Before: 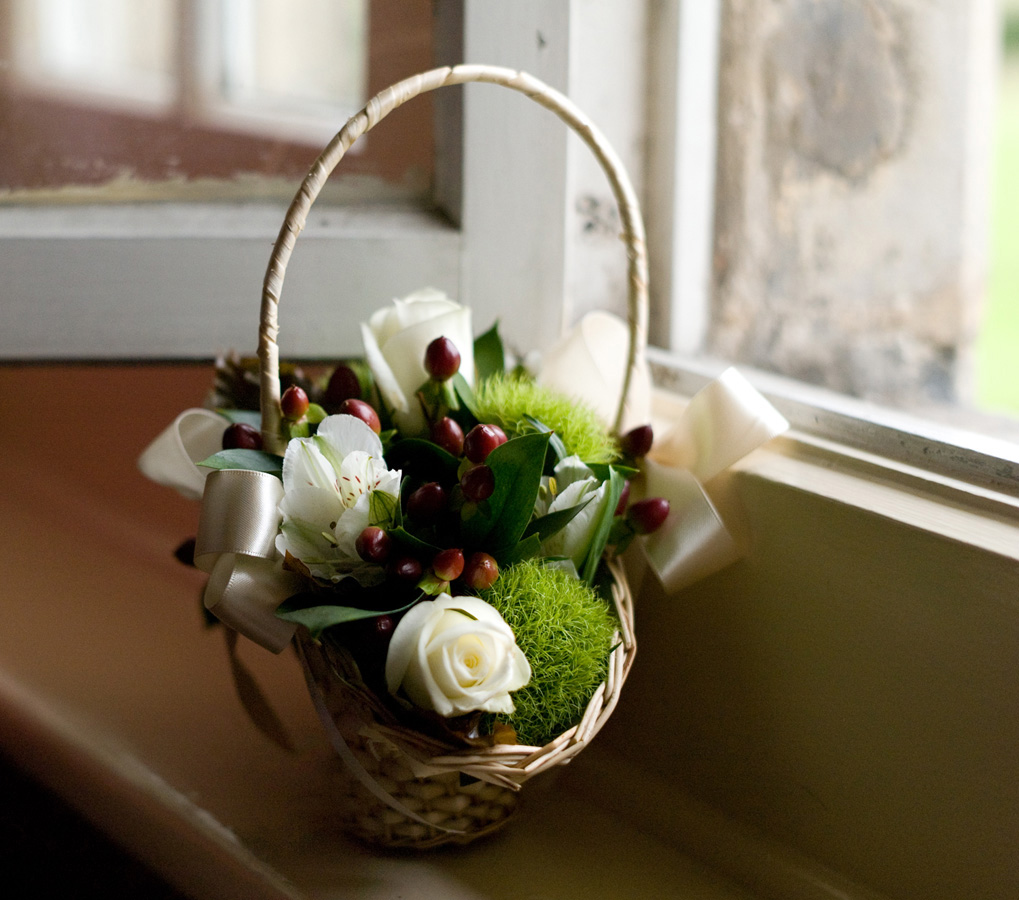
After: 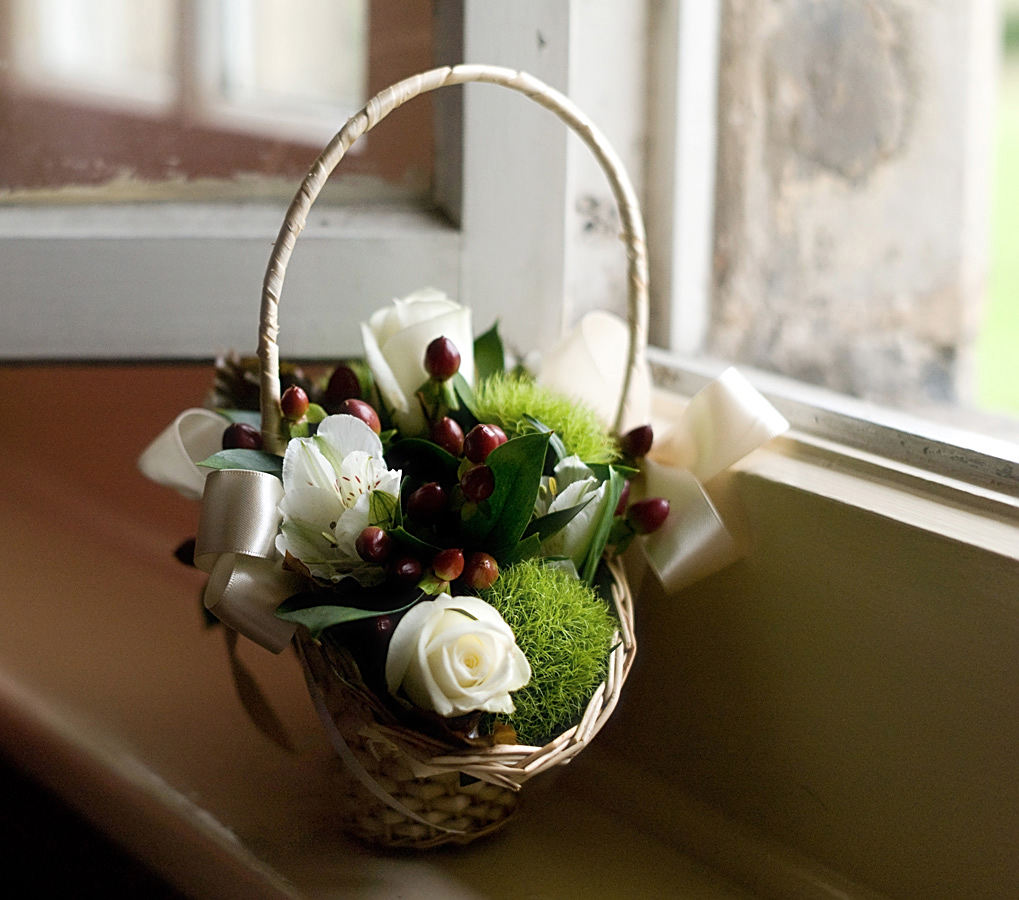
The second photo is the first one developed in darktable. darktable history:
haze removal: strength -0.1, adaptive false
sharpen: on, module defaults
